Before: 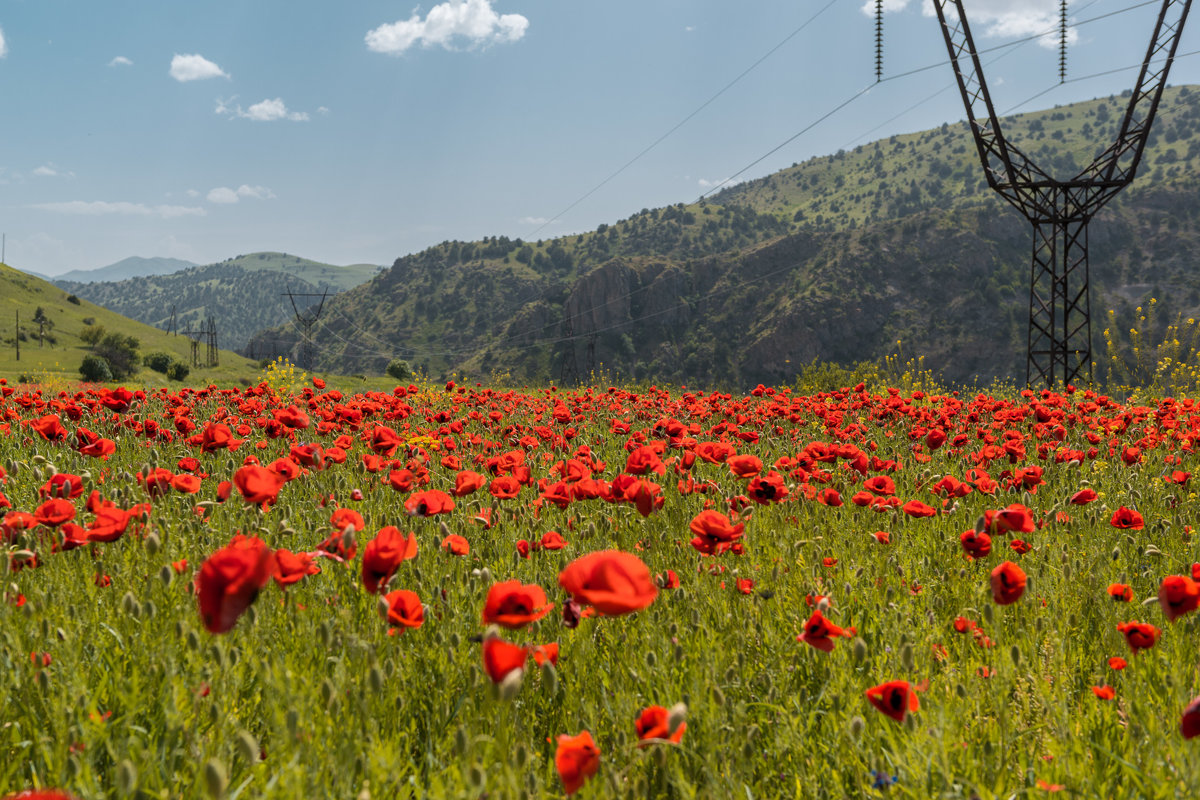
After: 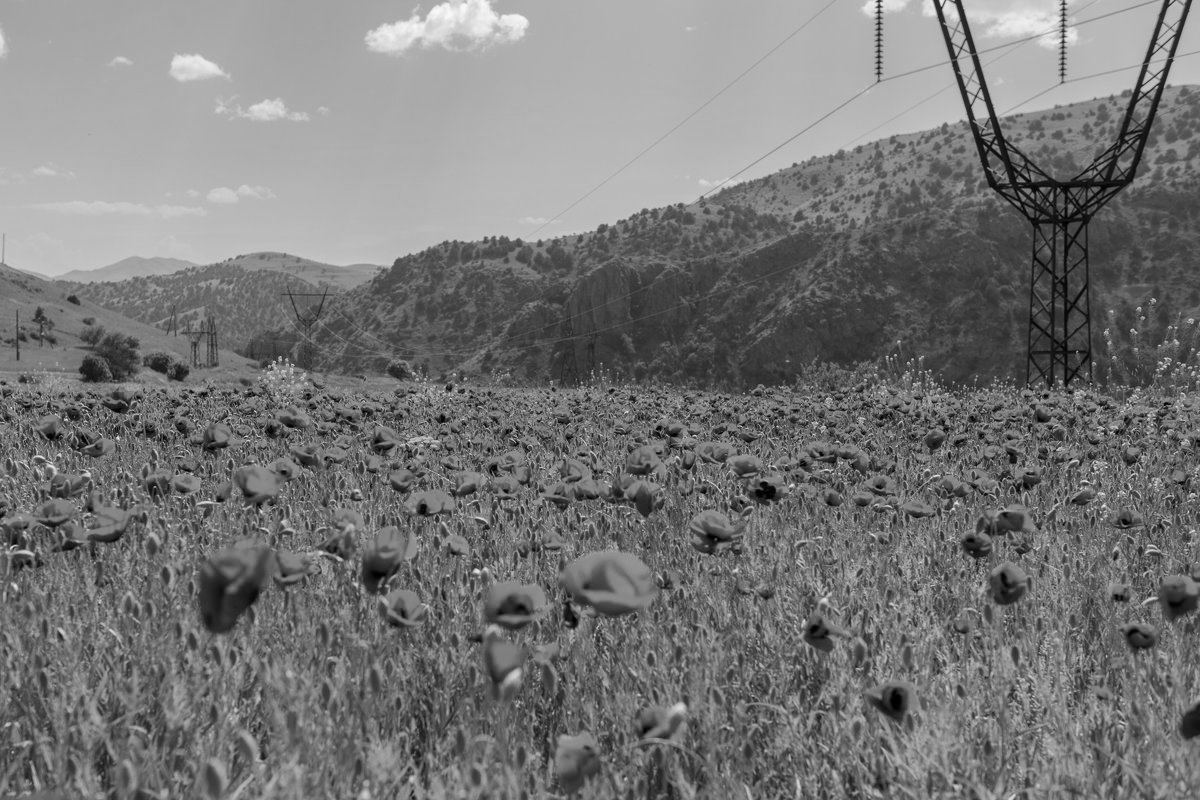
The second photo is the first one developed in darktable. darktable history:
contrast brightness saturation: saturation -1
white balance: red 0.948, green 1.02, blue 1.176
